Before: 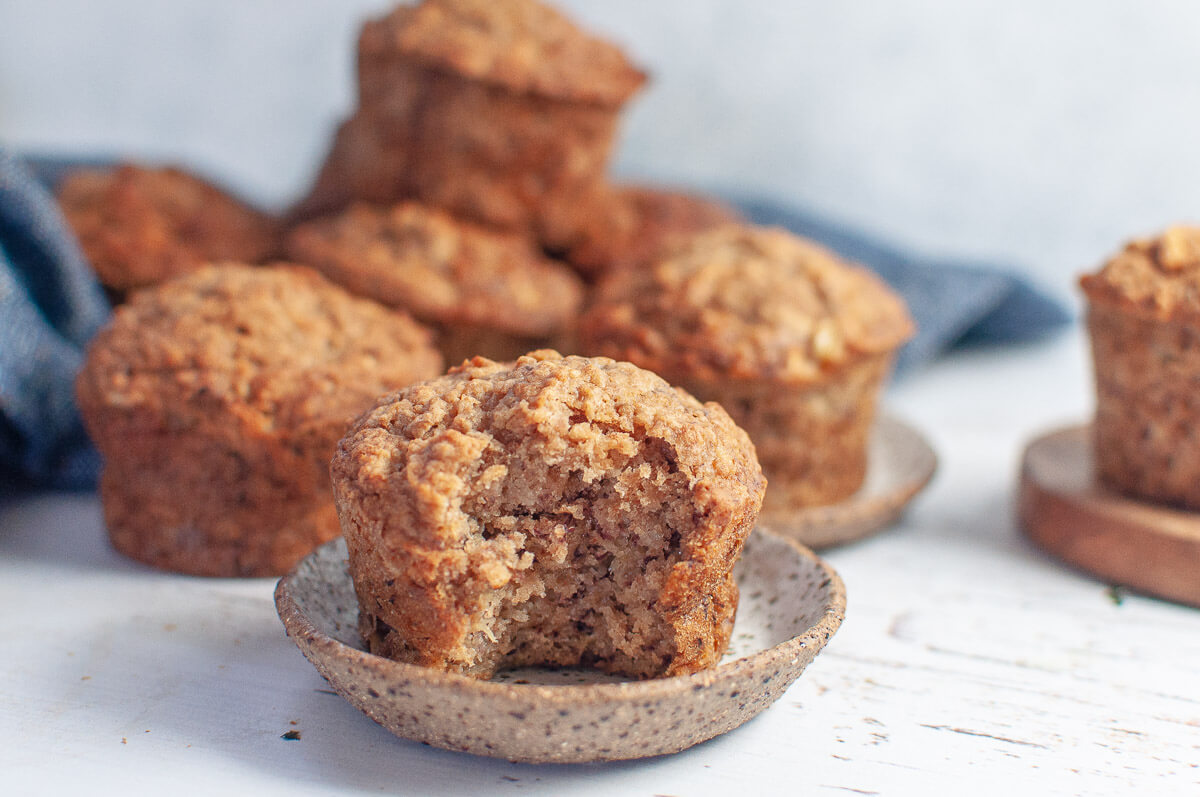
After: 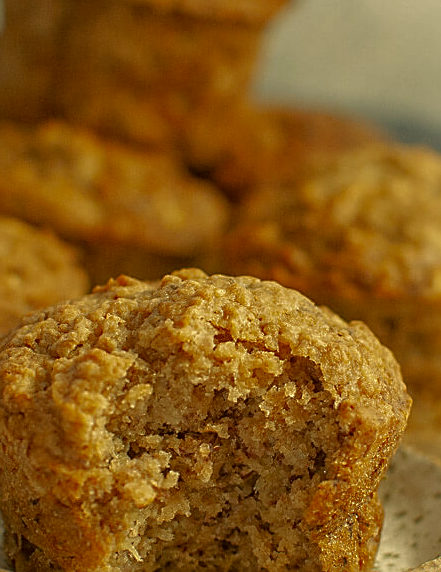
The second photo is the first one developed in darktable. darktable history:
base curve: curves: ch0 [(0, 0) (0.841, 0.609) (1, 1)], exposure shift 0.581
sharpen: on, module defaults
crop and rotate: left 29.601%, top 10.172%, right 33.584%, bottom 18.043%
color correction: highlights a* 0.108, highlights b* 29.31, shadows a* -0.167, shadows b* 21.21
